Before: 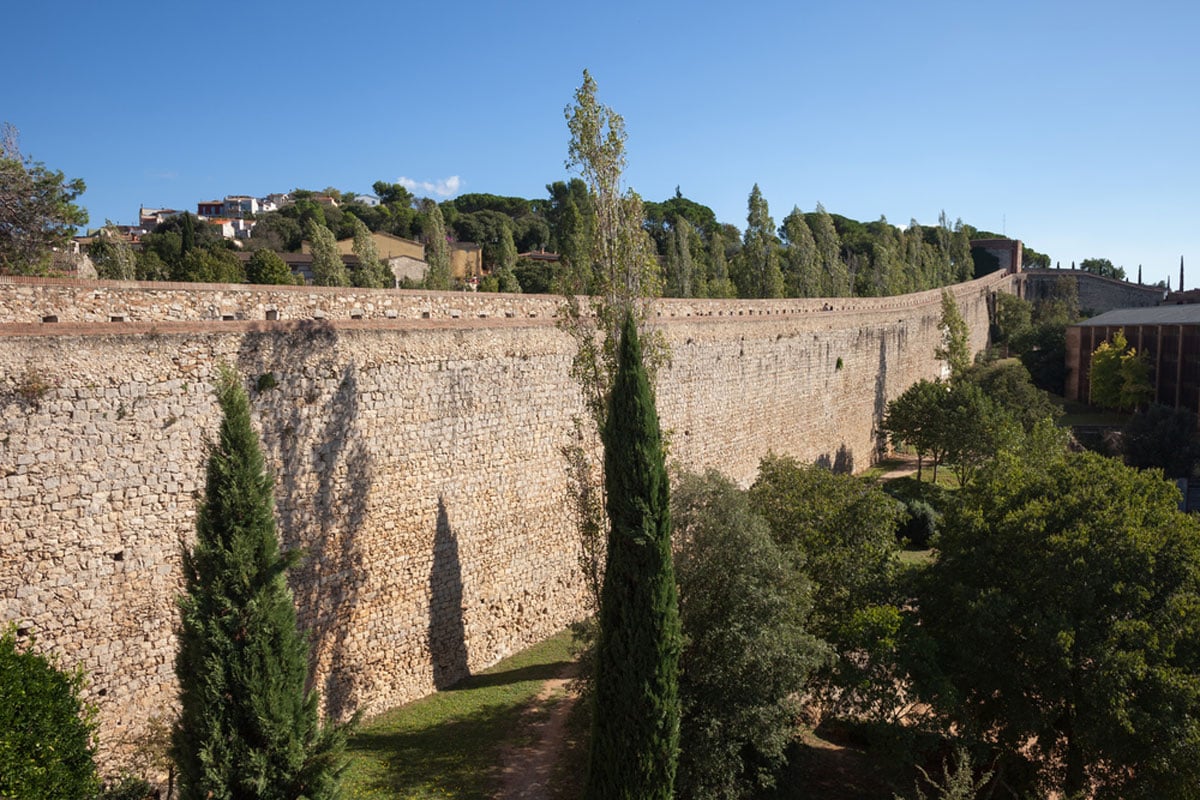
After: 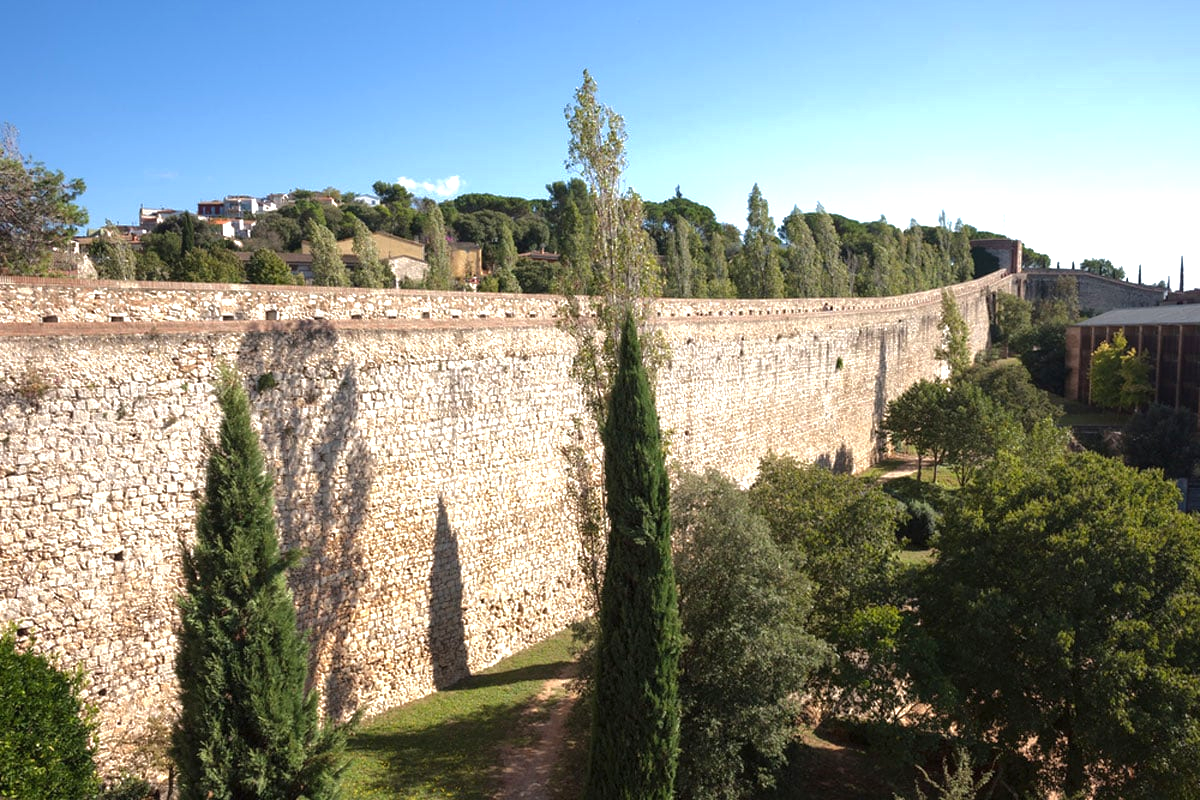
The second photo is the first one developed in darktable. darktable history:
exposure: black level correction 0, exposure 0.9 EV, compensate highlight preservation false
rgb curve: curves: ch0 [(0, 0) (0.175, 0.154) (0.785, 0.663) (1, 1)]
